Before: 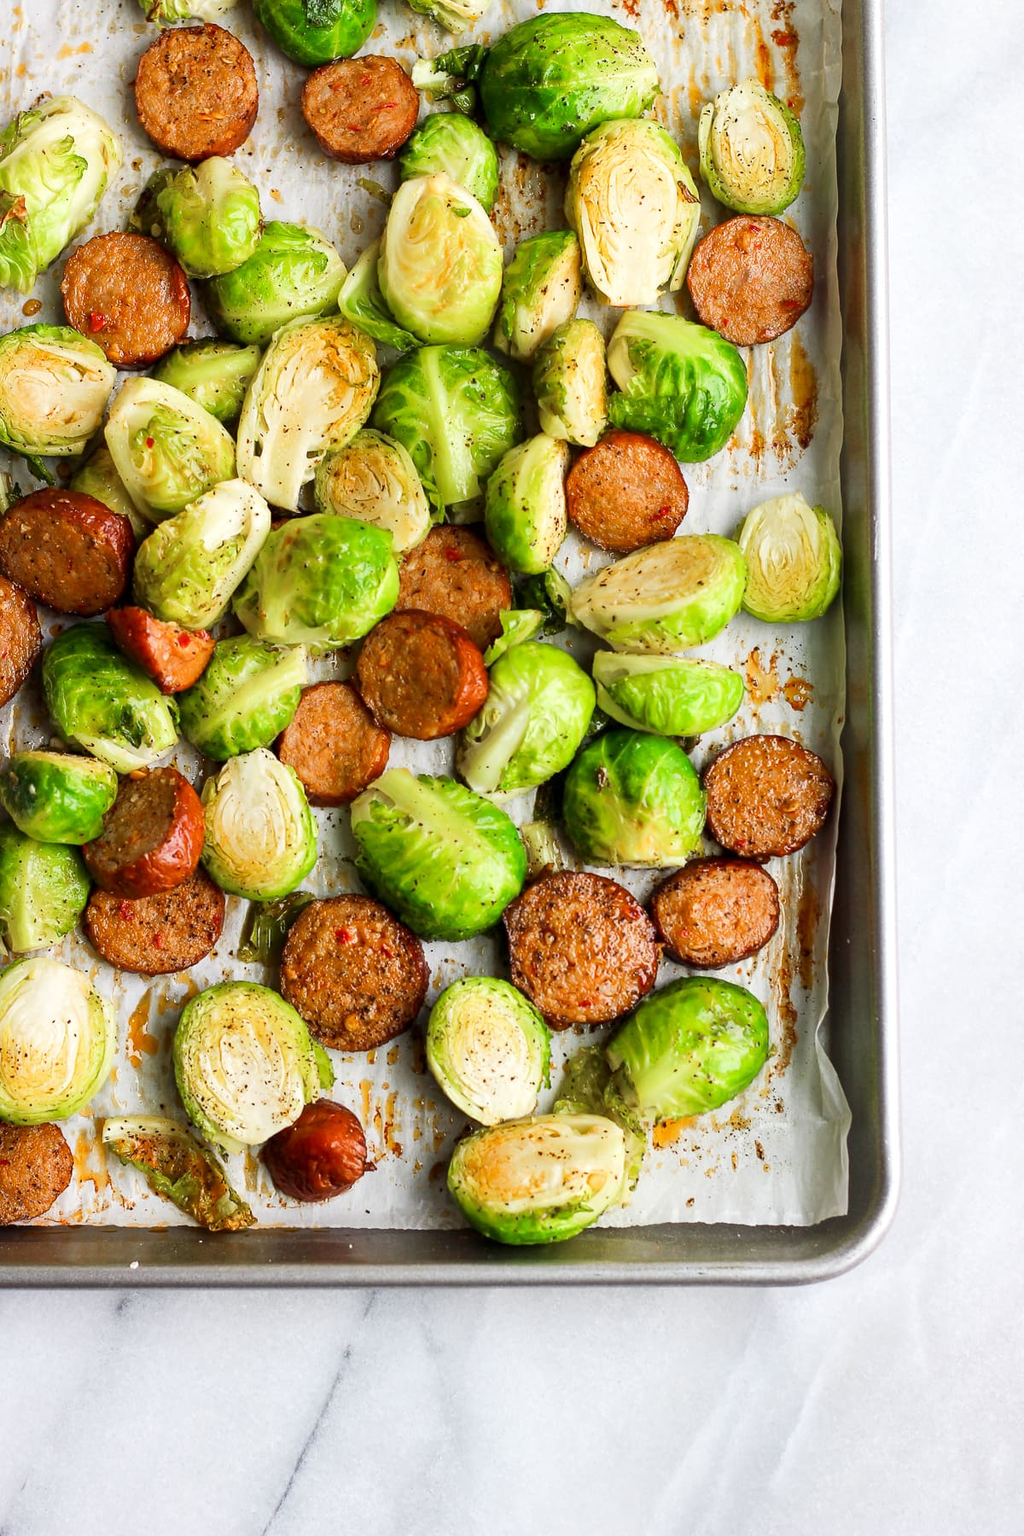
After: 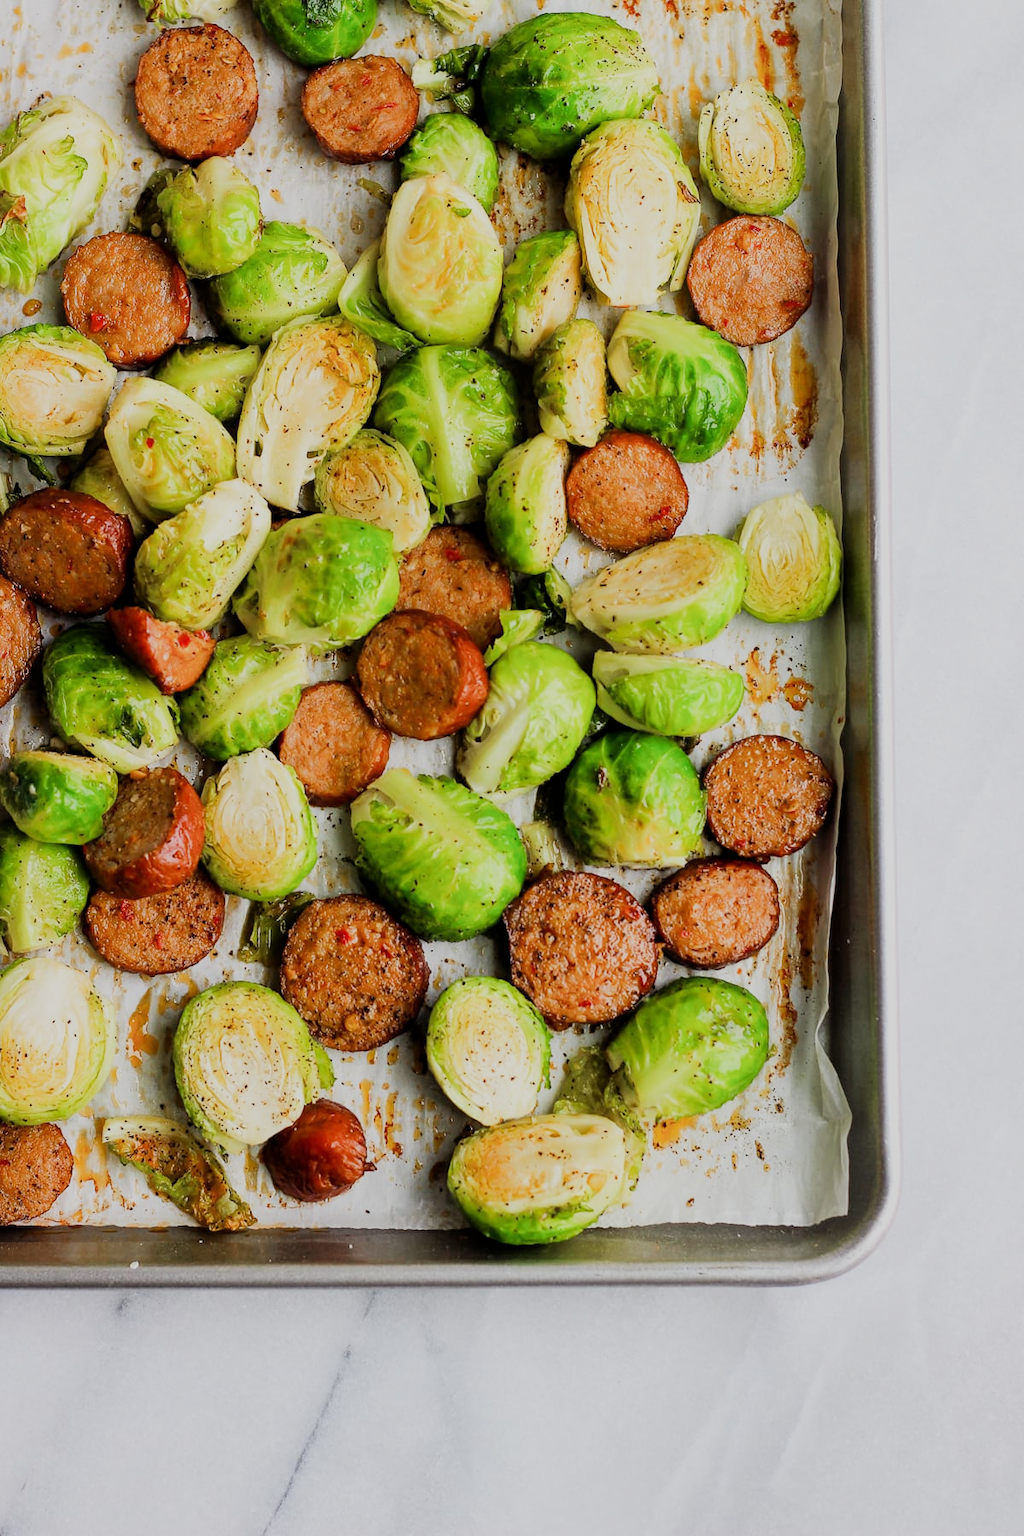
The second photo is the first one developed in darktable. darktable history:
filmic rgb: black relative exposure -7.42 EV, white relative exposure 4.82 EV, hardness 3.4
